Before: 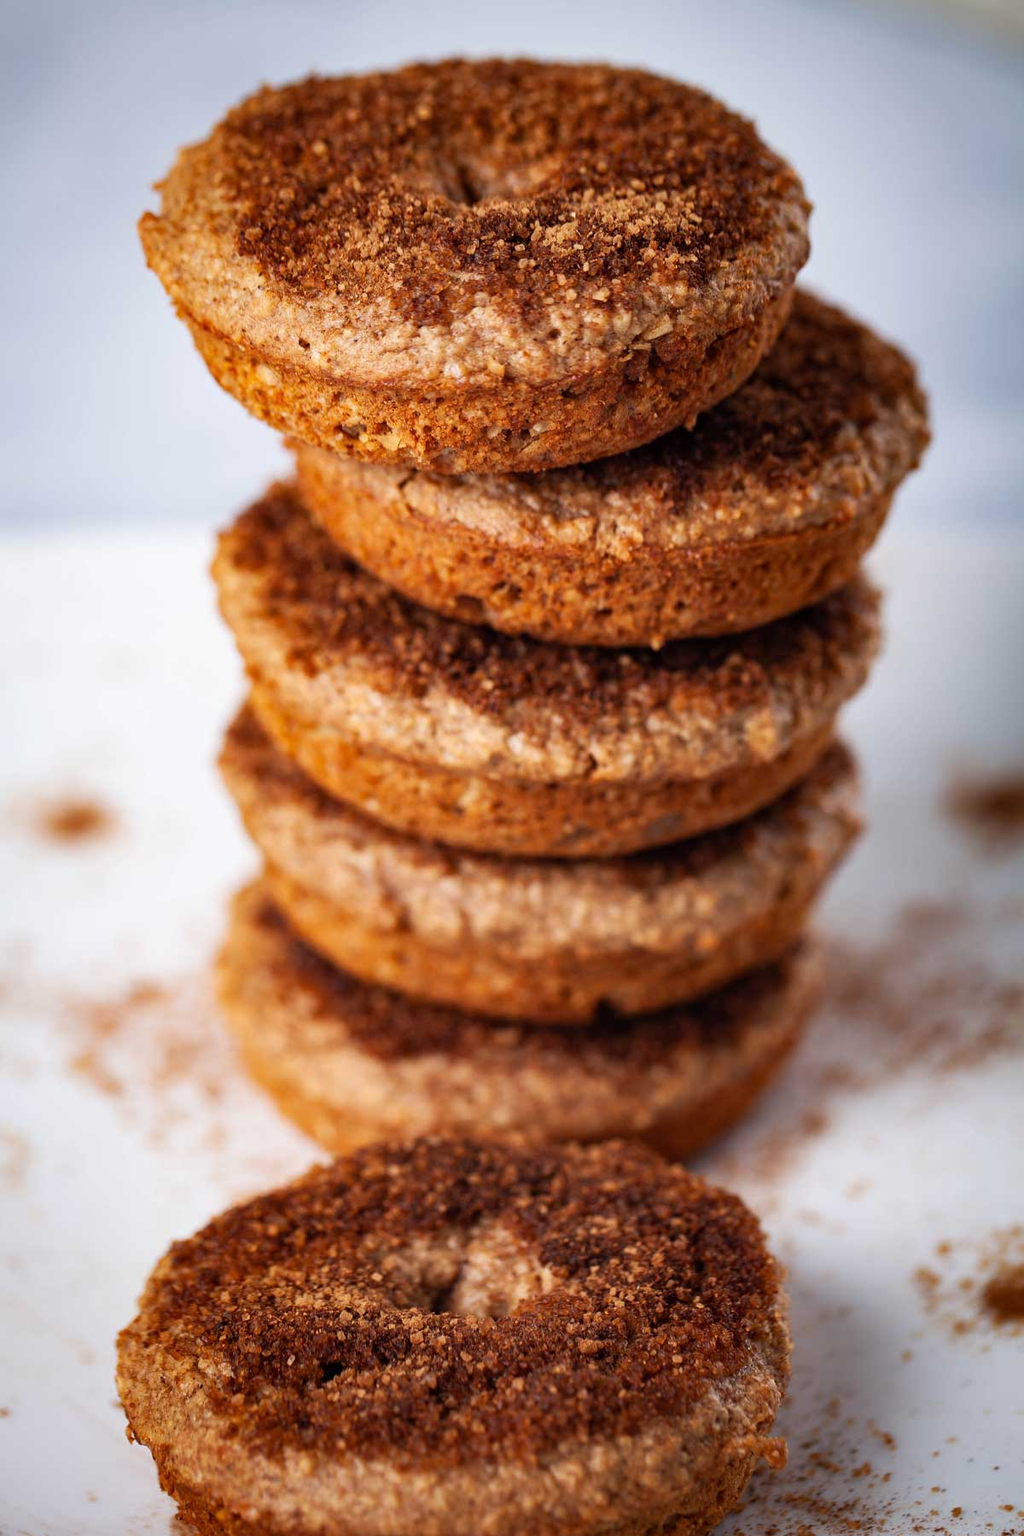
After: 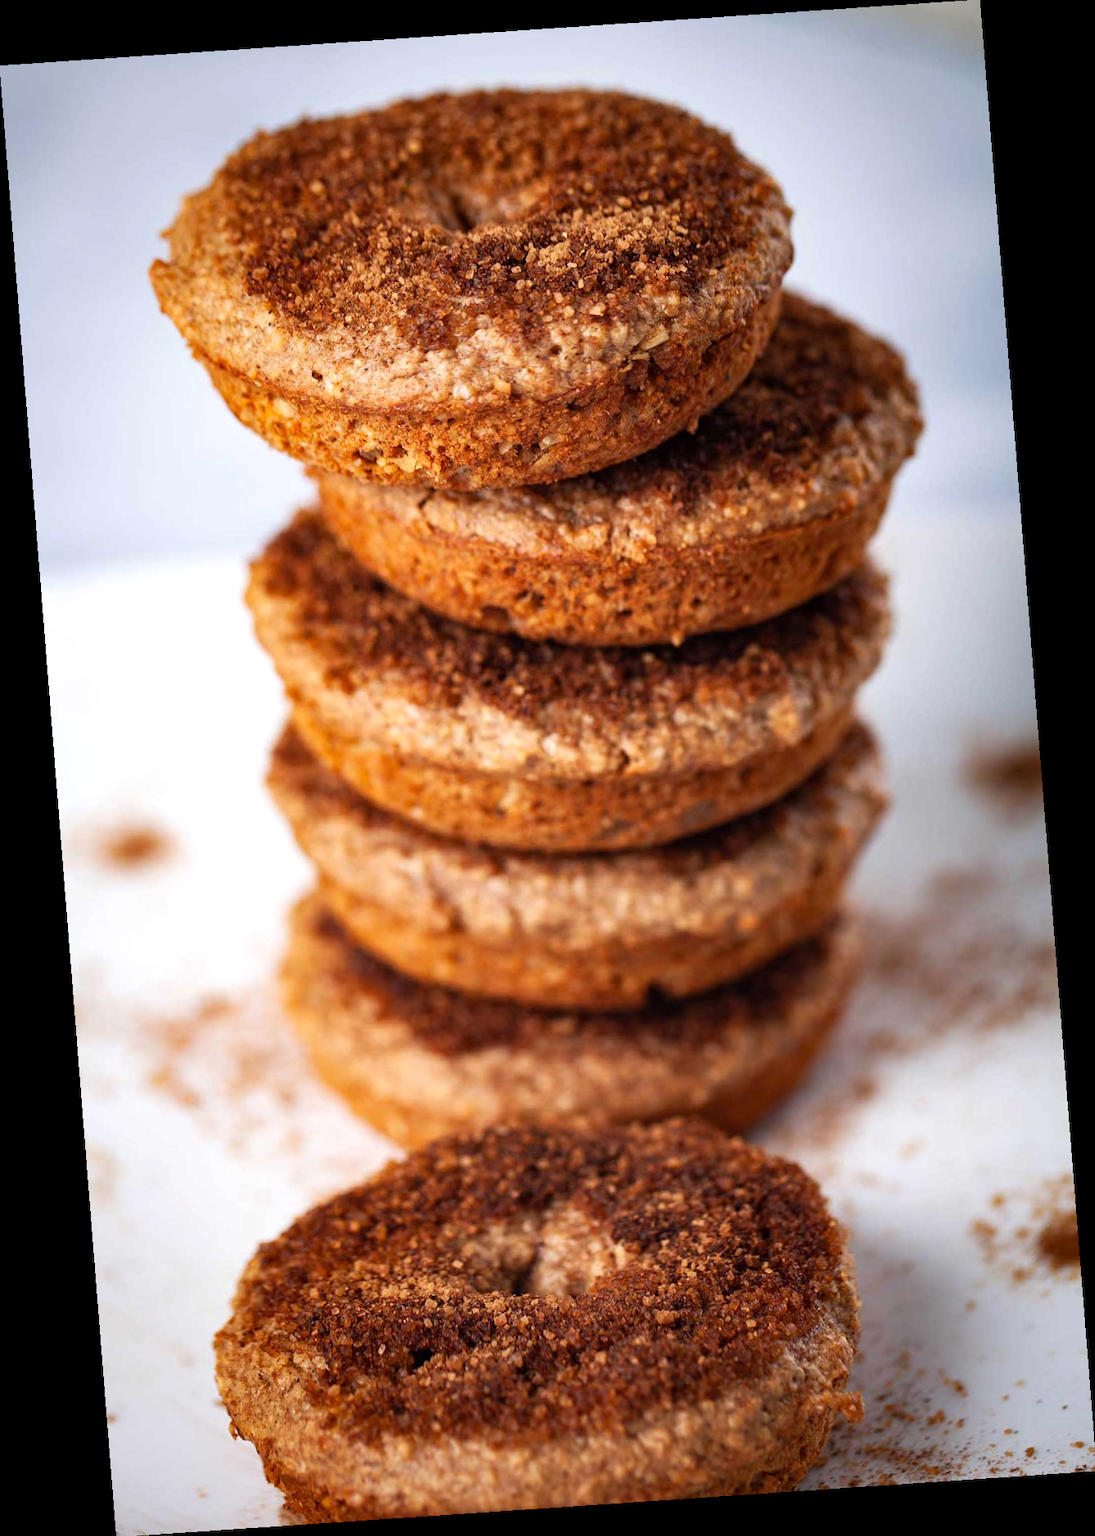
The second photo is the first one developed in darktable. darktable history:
rotate and perspective: rotation -4.2°, shear 0.006, automatic cropping off
exposure: exposure 0.2 EV, compensate highlight preservation false
